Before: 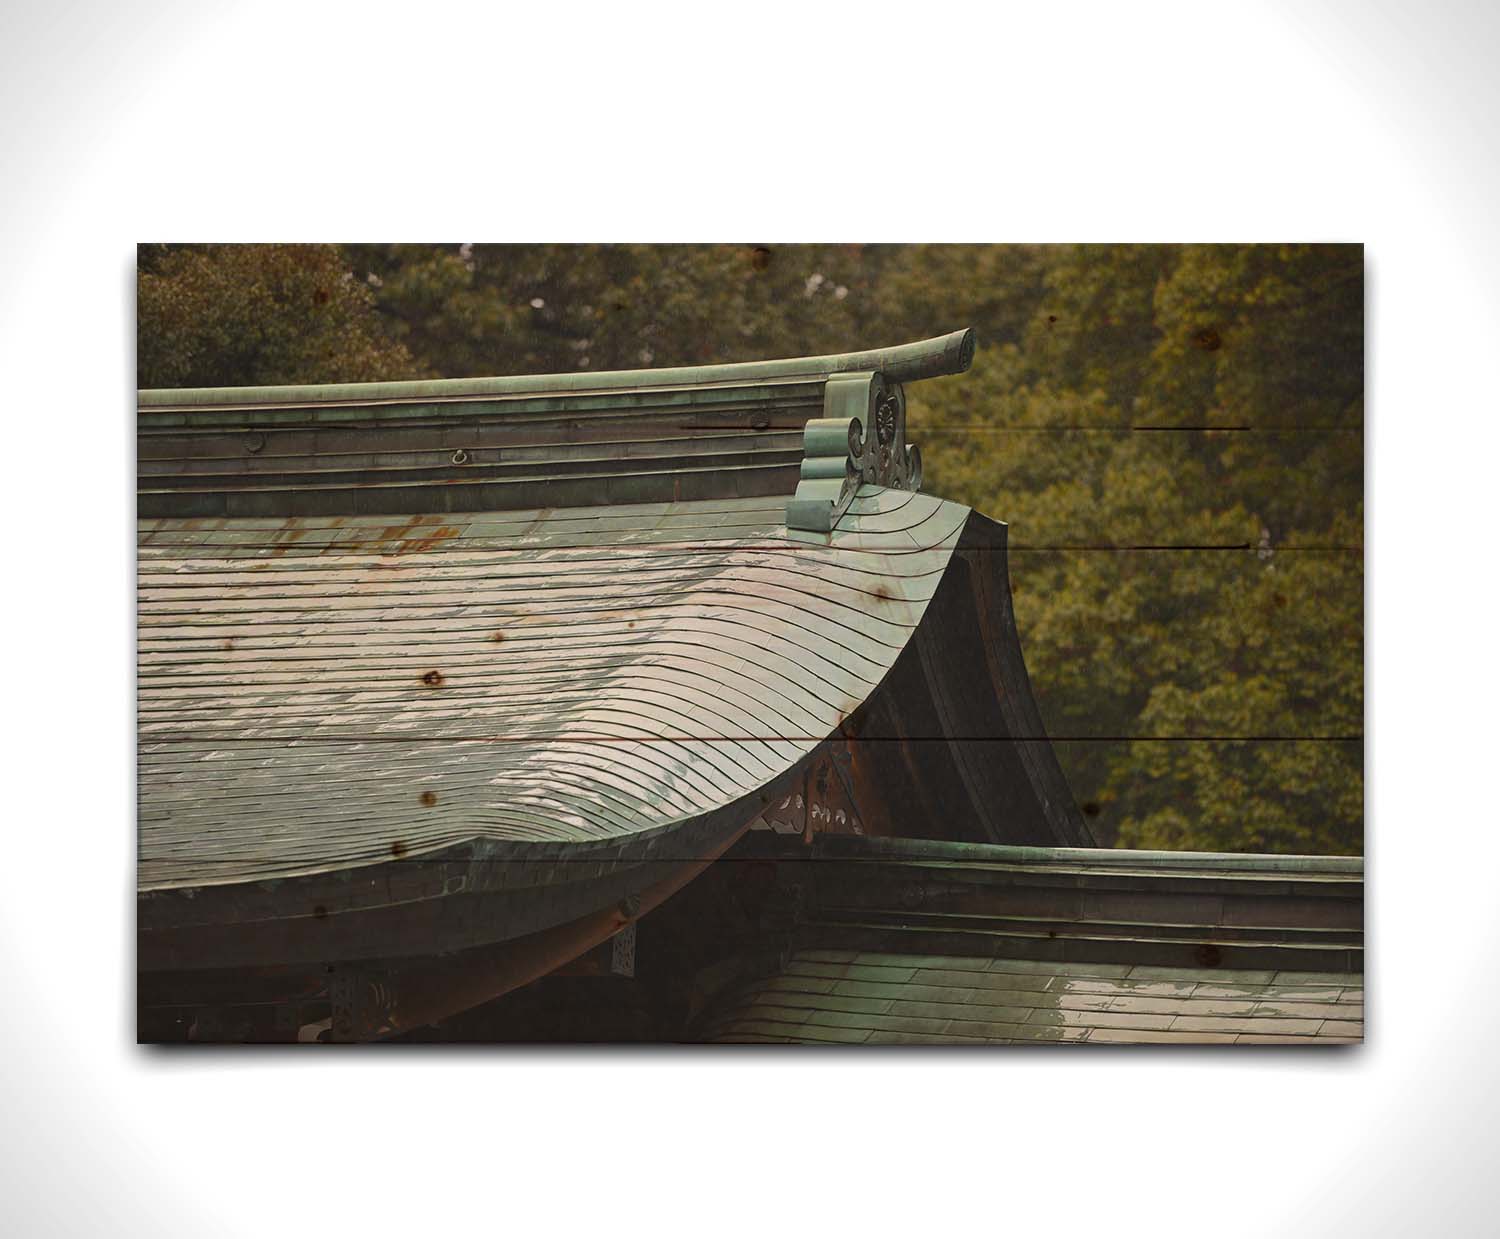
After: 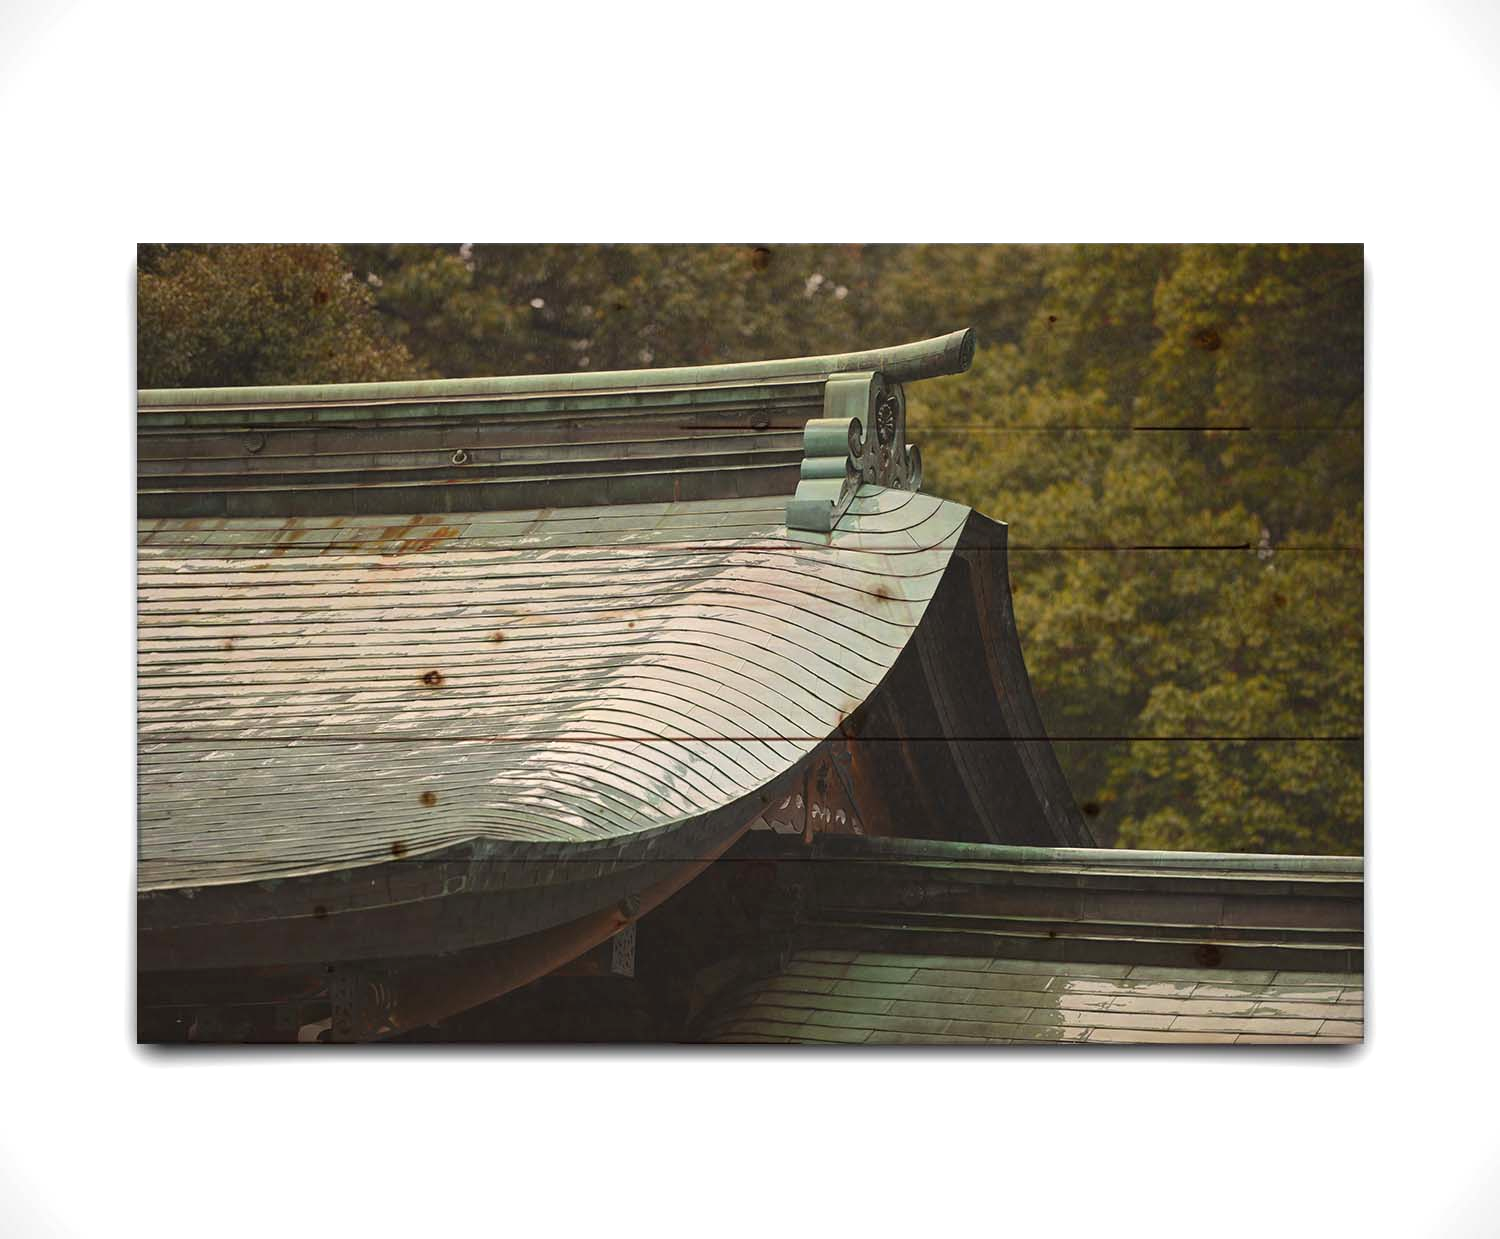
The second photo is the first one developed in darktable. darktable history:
exposure: exposure 0.338 EV, compensate highlight preservation false
